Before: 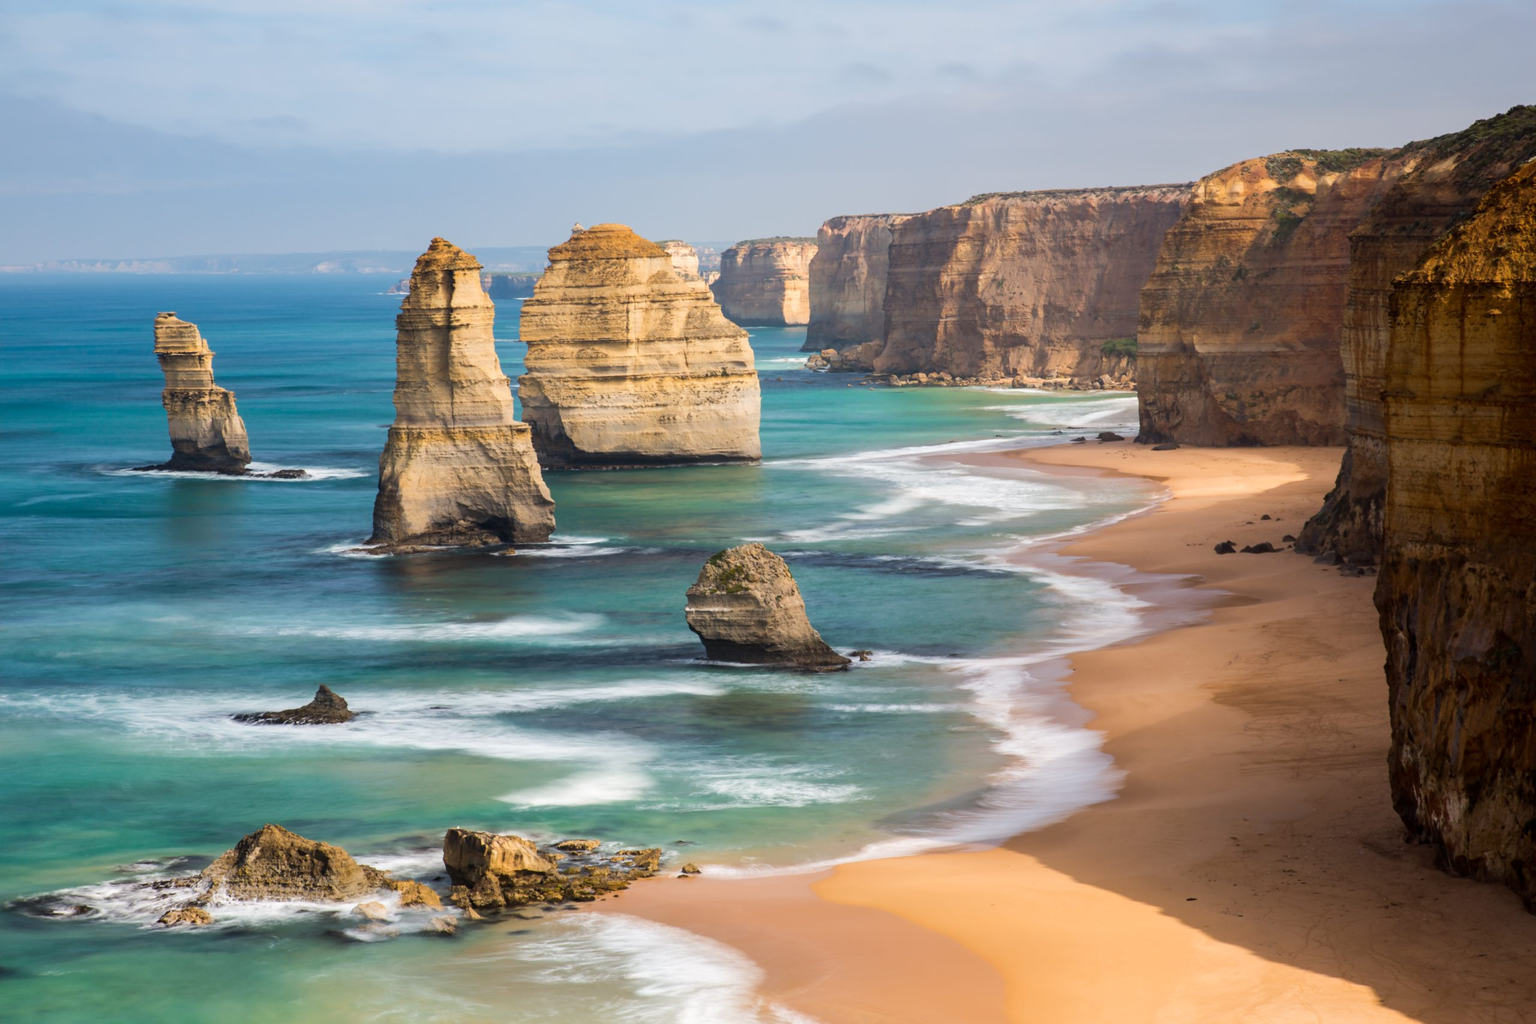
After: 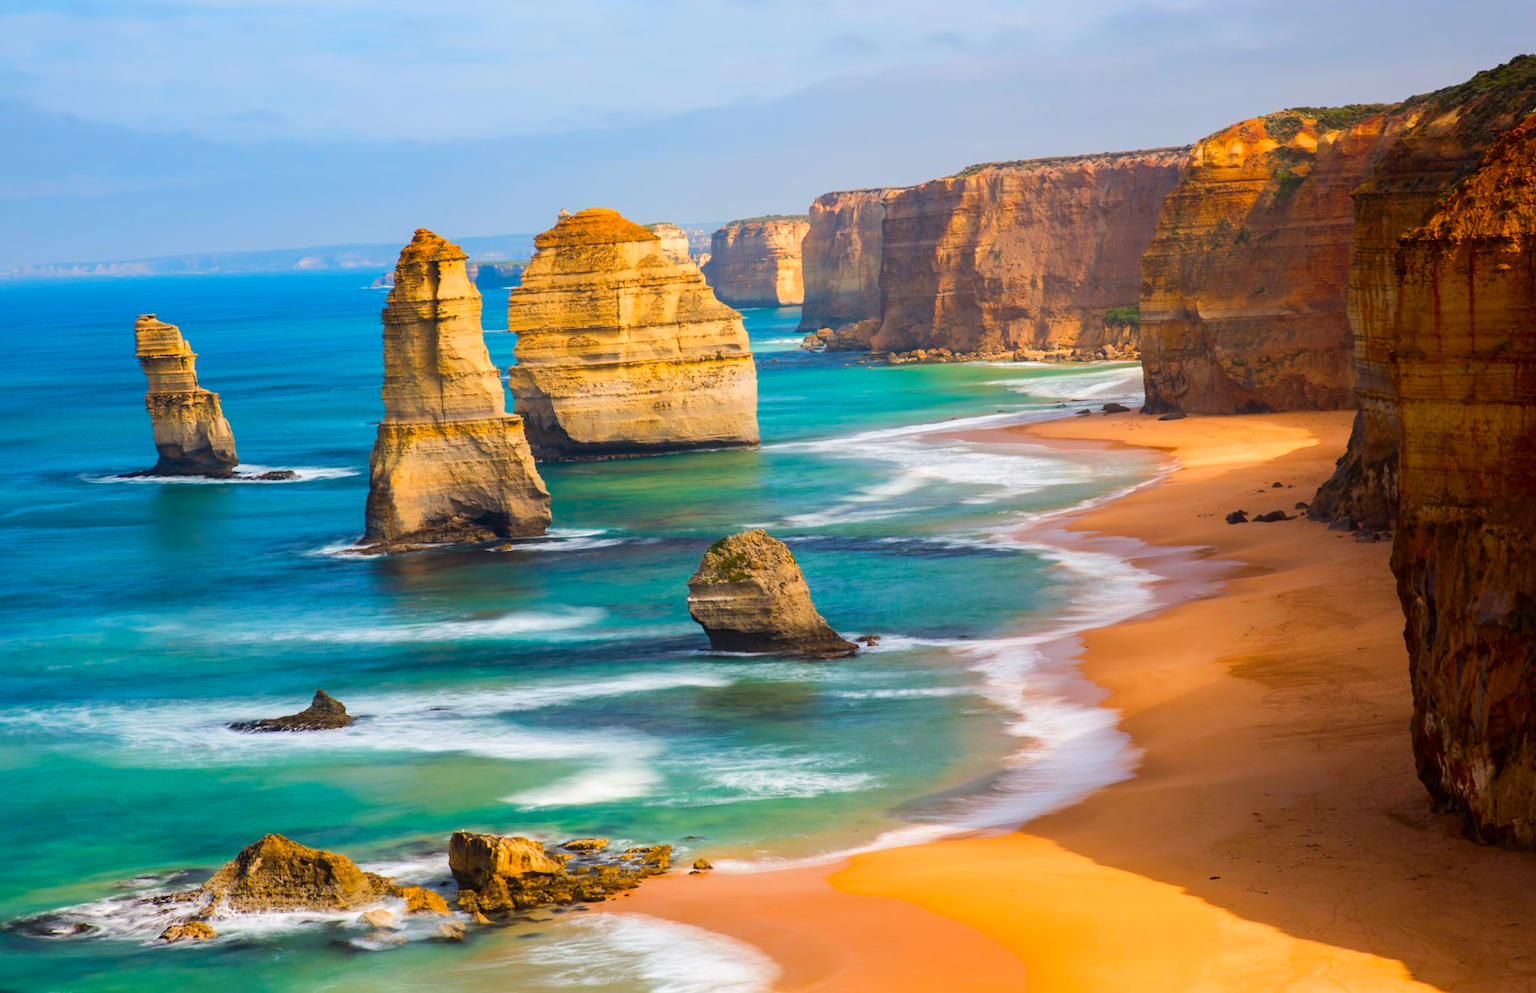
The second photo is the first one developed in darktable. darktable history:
color correction: saturation 1.8
rotate and perspective: rotation -2°, crop left 0.022, crop right 0.978, crop top 0.049, crop bottom 0.951
